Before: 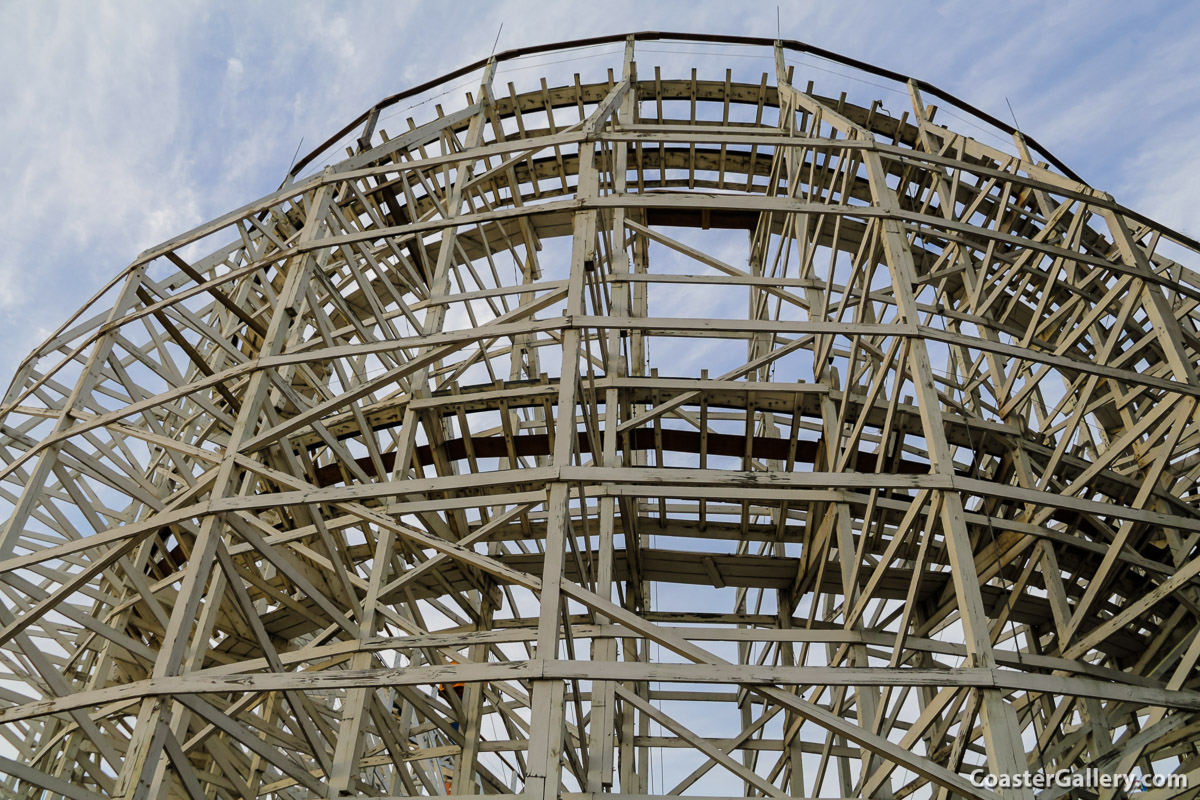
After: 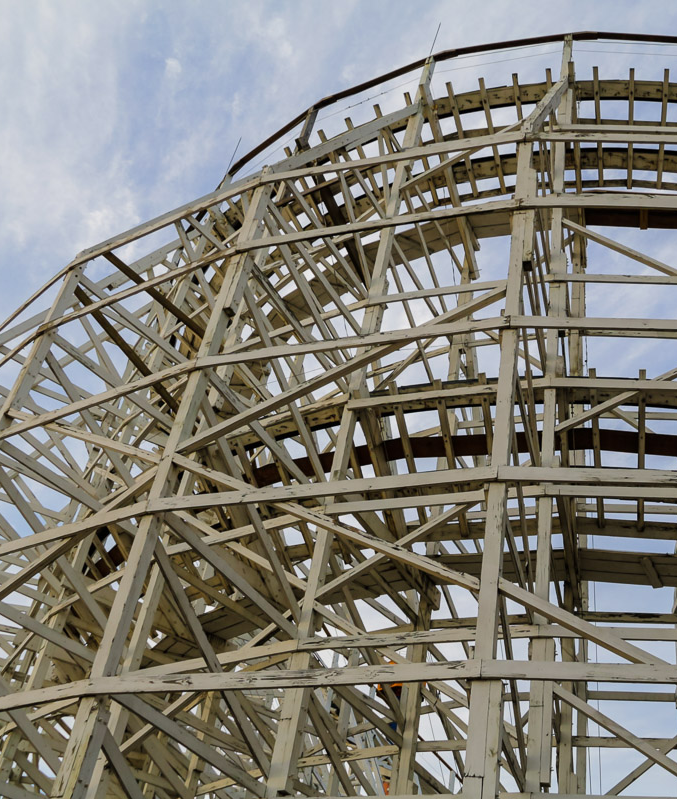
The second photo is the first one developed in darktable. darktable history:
crop: left 5.213%, right 38.35%
